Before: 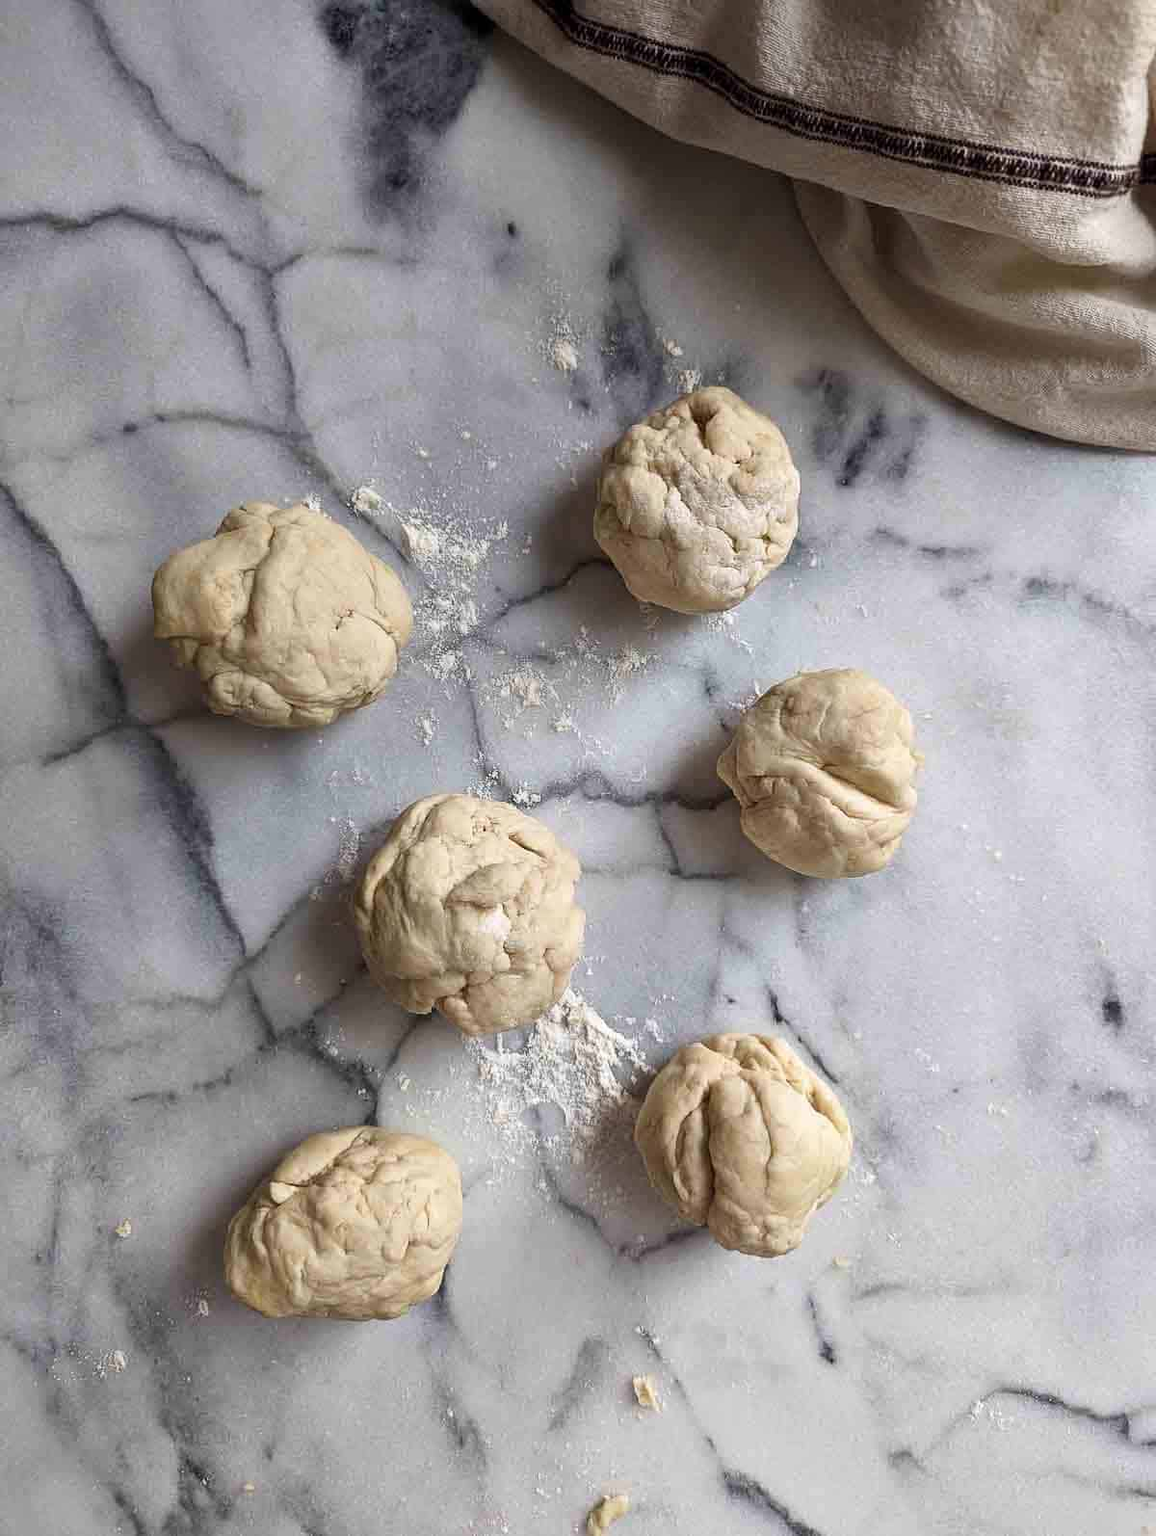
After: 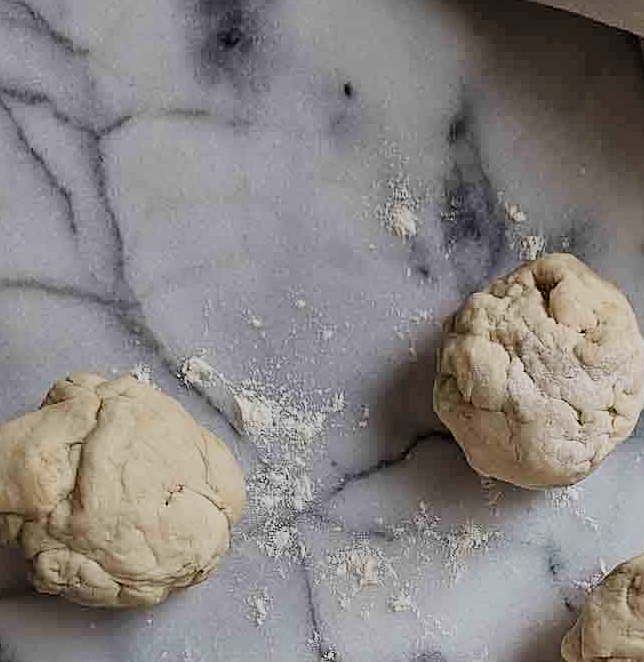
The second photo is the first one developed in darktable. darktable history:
crop: left 15.286%, top 9.31%, right 30.986%, bottom 49.13%
filmic rgb: black relative exposure -7.65 EV, white relative exposure 4.56 EV, hardness 3.61
sharpen: on, module defaults
shadows and highlights: shadows 48.26, highlights -42.74, soften with gaussian
